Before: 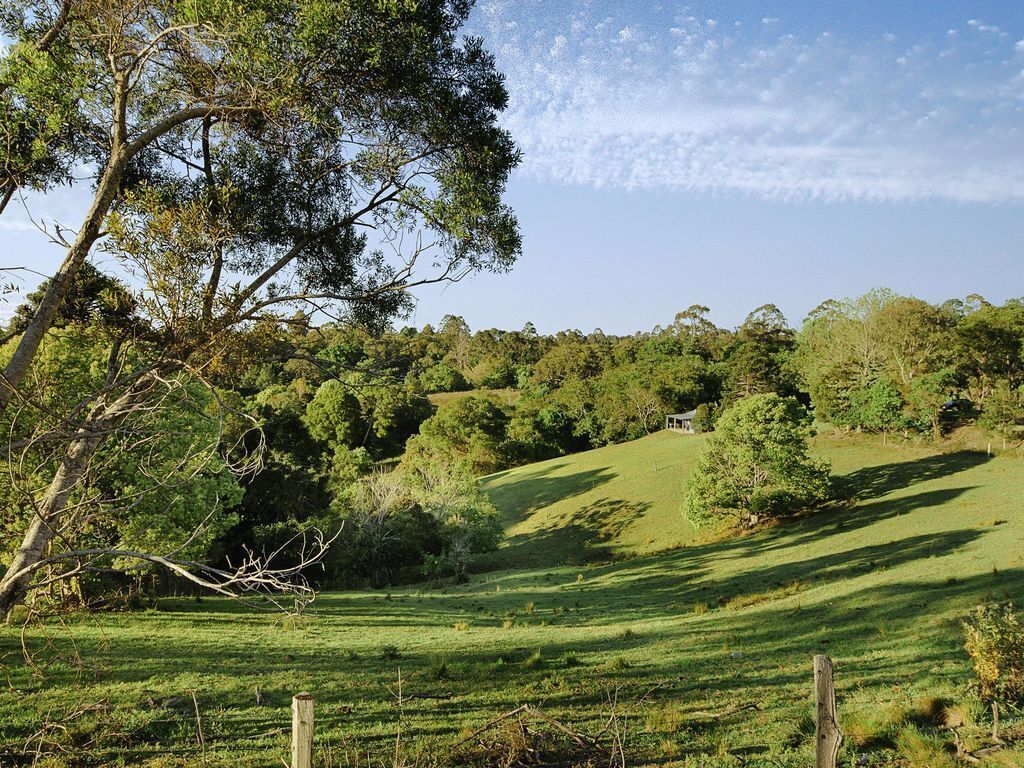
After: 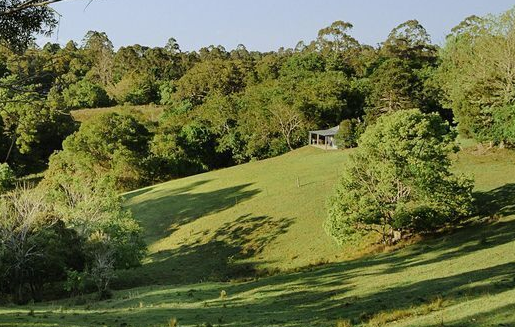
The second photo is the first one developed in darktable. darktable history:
crop: left 34.932%, top 37.043%, right 14.763%, bottom 20.038%
exposure: exposure -0.156 EV, compensate exposure bias true, compensate highlight preservation false
